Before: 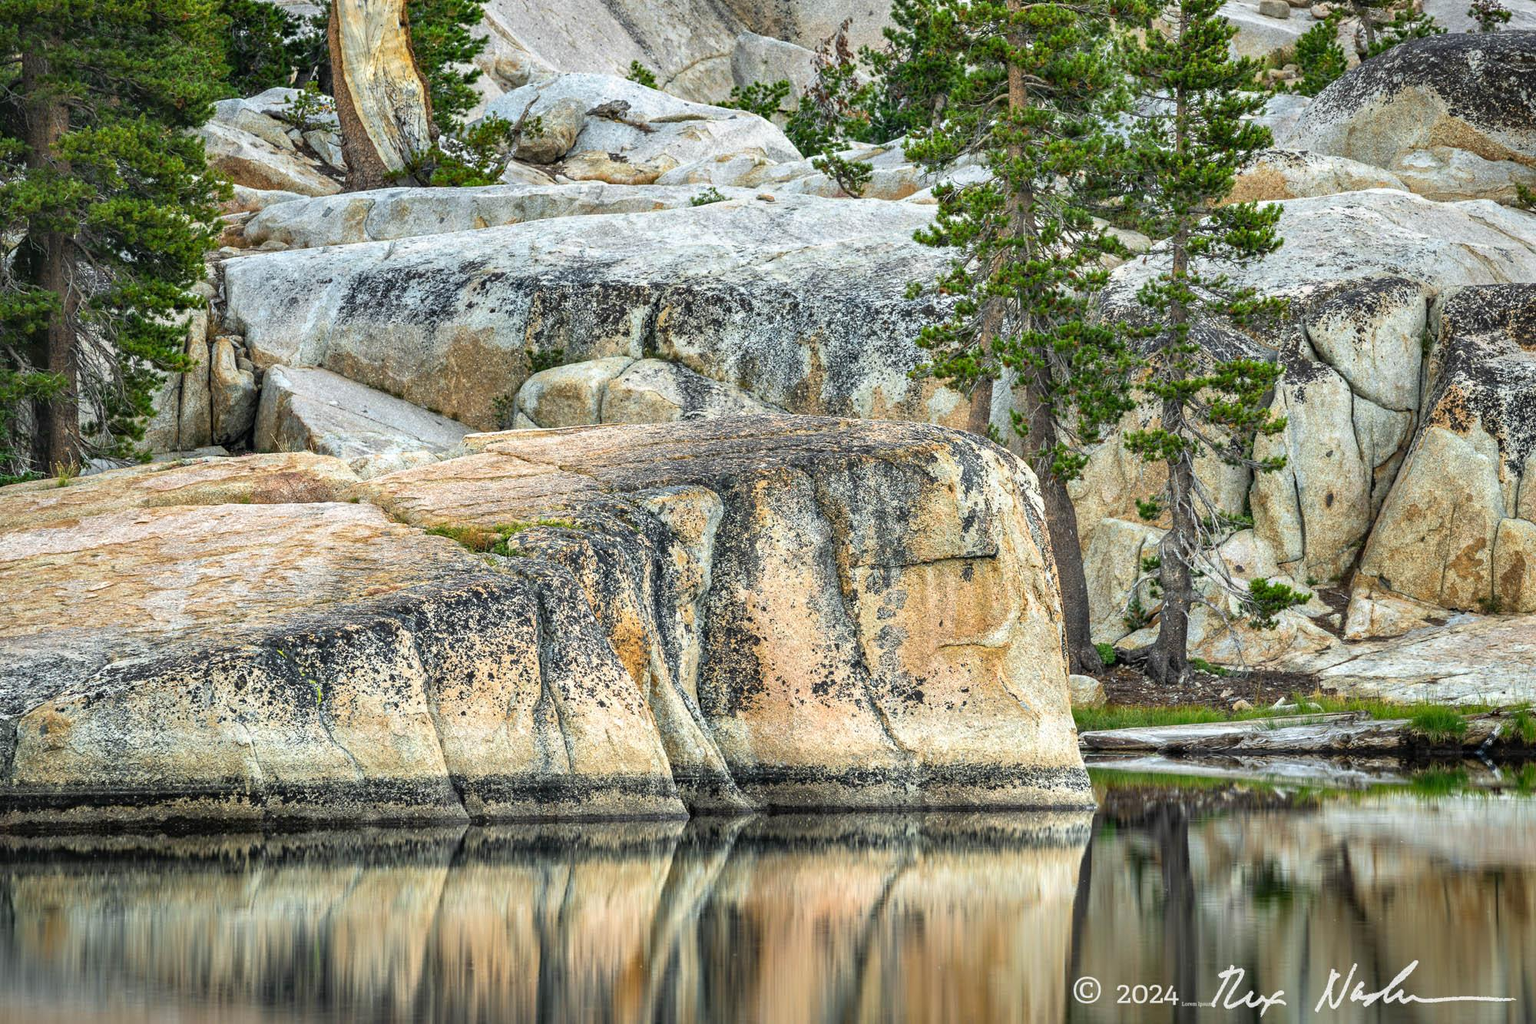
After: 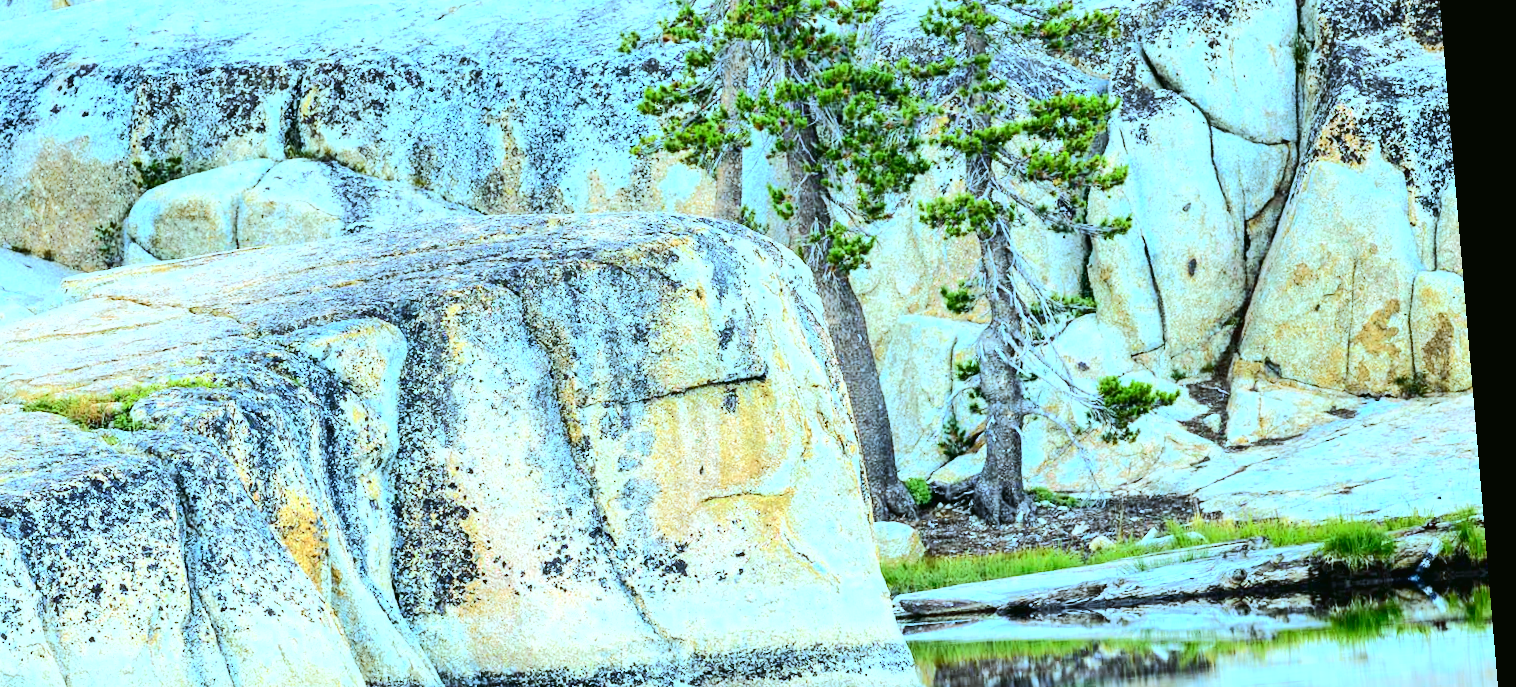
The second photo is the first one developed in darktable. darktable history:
rotate and perspective: rotation -4.86°, automatic cropping off
crop and rotate: left 27.938%, top 27.046%, bottom 27.046%
tone curve: curves: ch0 [(0, 0.017) (0.091, 0.04) (0.296, 0.276) (0.439, 0.482) (0.64, 0.729) (0.785, 0.817) (0.995, 0.917)]; ch1 [(0, 0) (0.384, 0.365) (0.463, 0.447) (0.486, 0.474) (0.503, 0.497) (0.526, 0.52) (0.555, 0.564) (0.578, 0.589) (0.638, 0.66) (0.766, 0.773) (1, 1)]; ch2 [(0, 0) (0.374, 0.344) (0.446, 0.443) (0.501, 0.509) (0.528, 0.522) (0.569, 0.593) (0.61, 0.646) (0.666, 0.688) (1, 1)], color space Lab, independent channels, preserve colors none
tone equalizer: -8 EV -0.417 EV, -7 EV -0.389 EV, -6 EV -0.333 EV, -5 EV -0.222 EV, -3 EV 0.222 EV, -2 EV 0.333 EV, -1 EV 0.389 EV, +0 EV 0.417 EV, edges refinement/feathering 500, mask exposure compensation -1.57 EV, preserve details no
white balance: red 0.871, blue 1.249
color correction: highlights a* -8, highlights b* 3.1
exposure: black level correction 0, exposure 0.9 EV, compensate highlight preservation false
